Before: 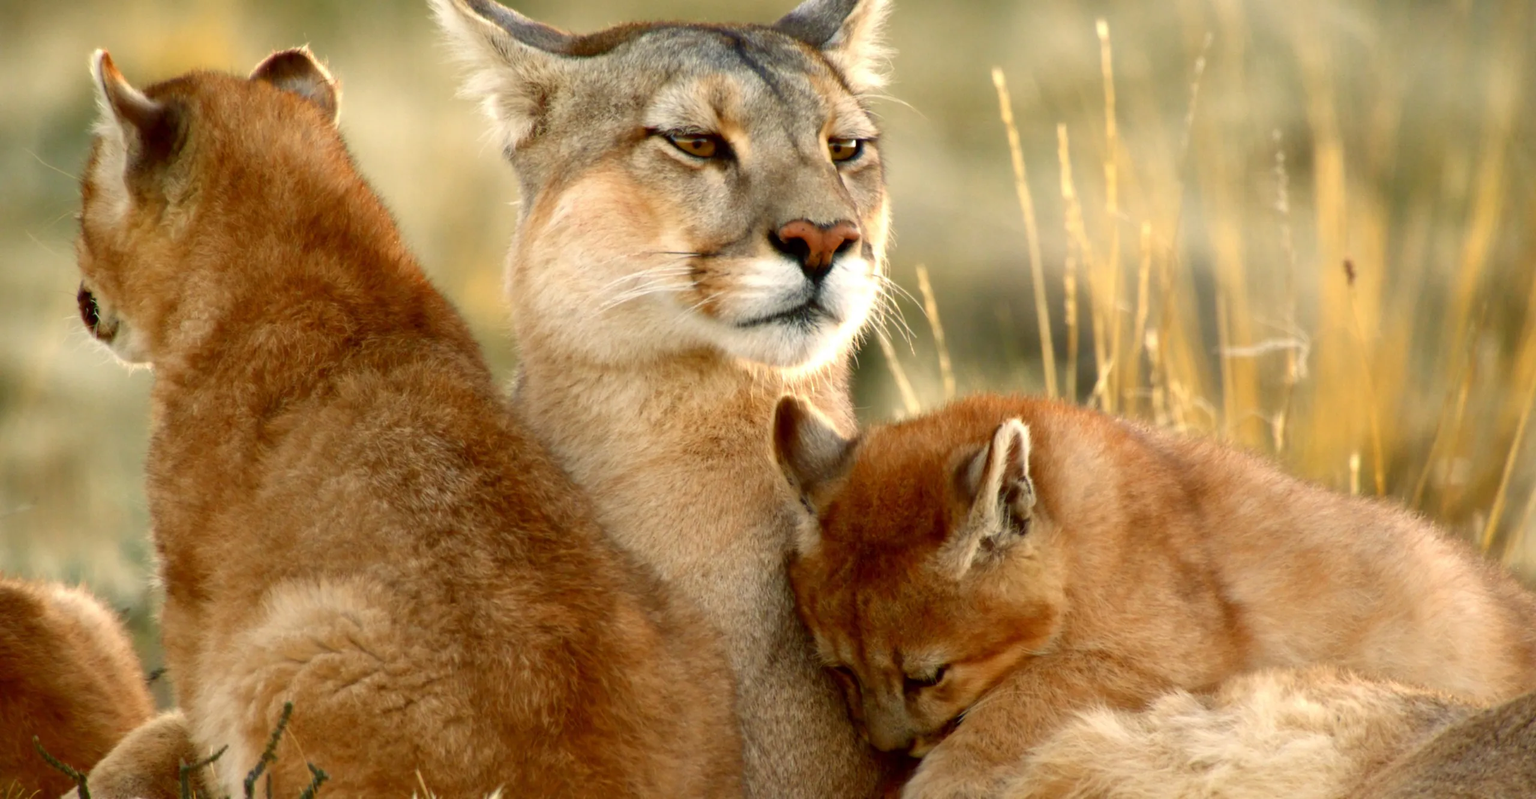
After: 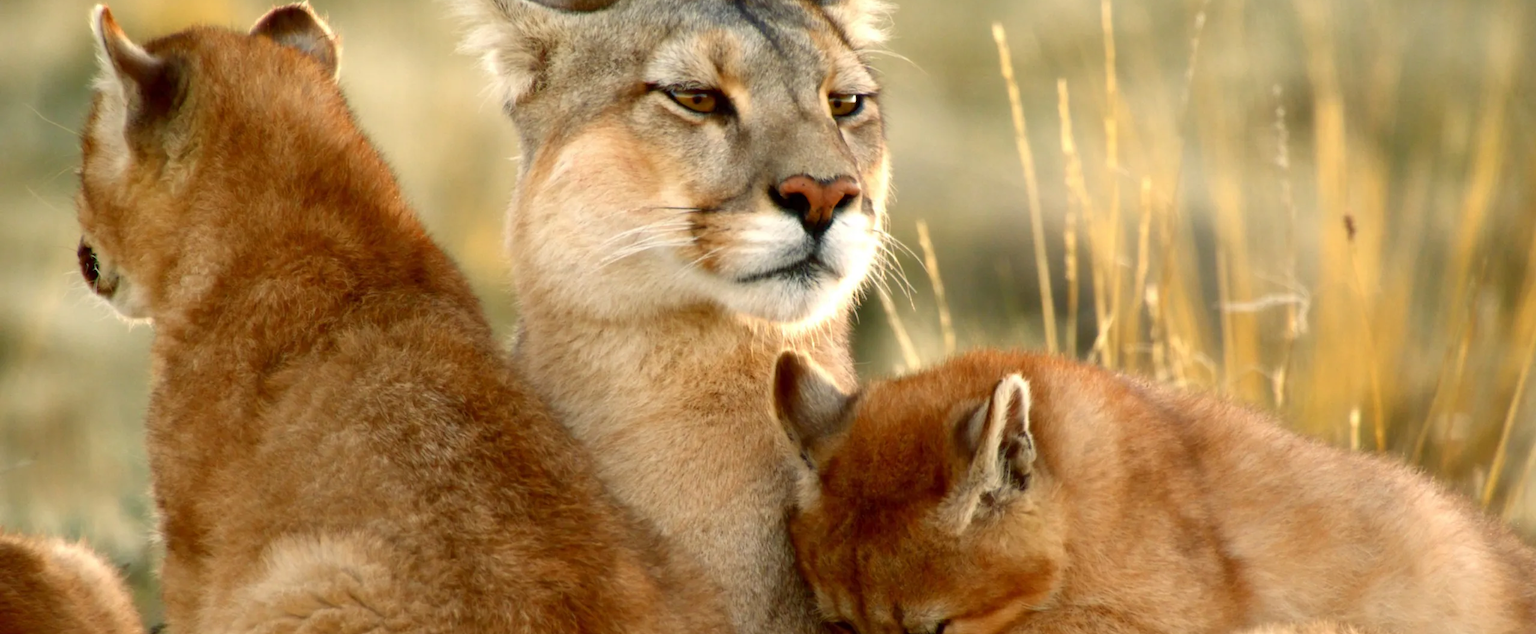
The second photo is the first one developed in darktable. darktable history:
crop and rotate: top 5.659%, bottom 14.87%
